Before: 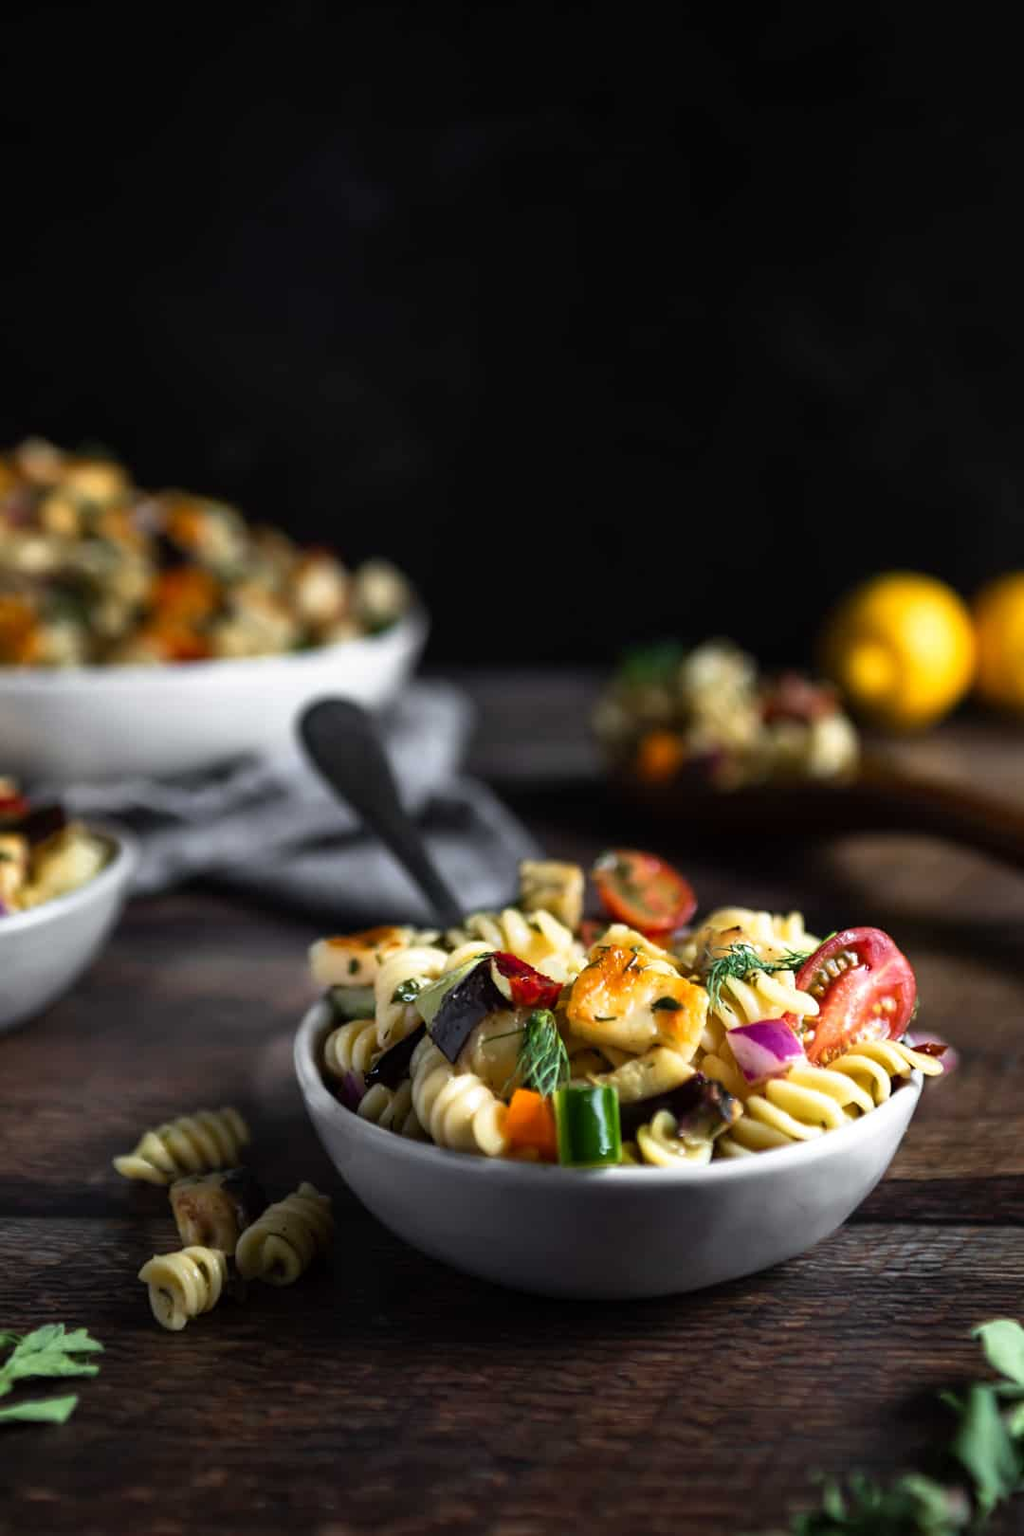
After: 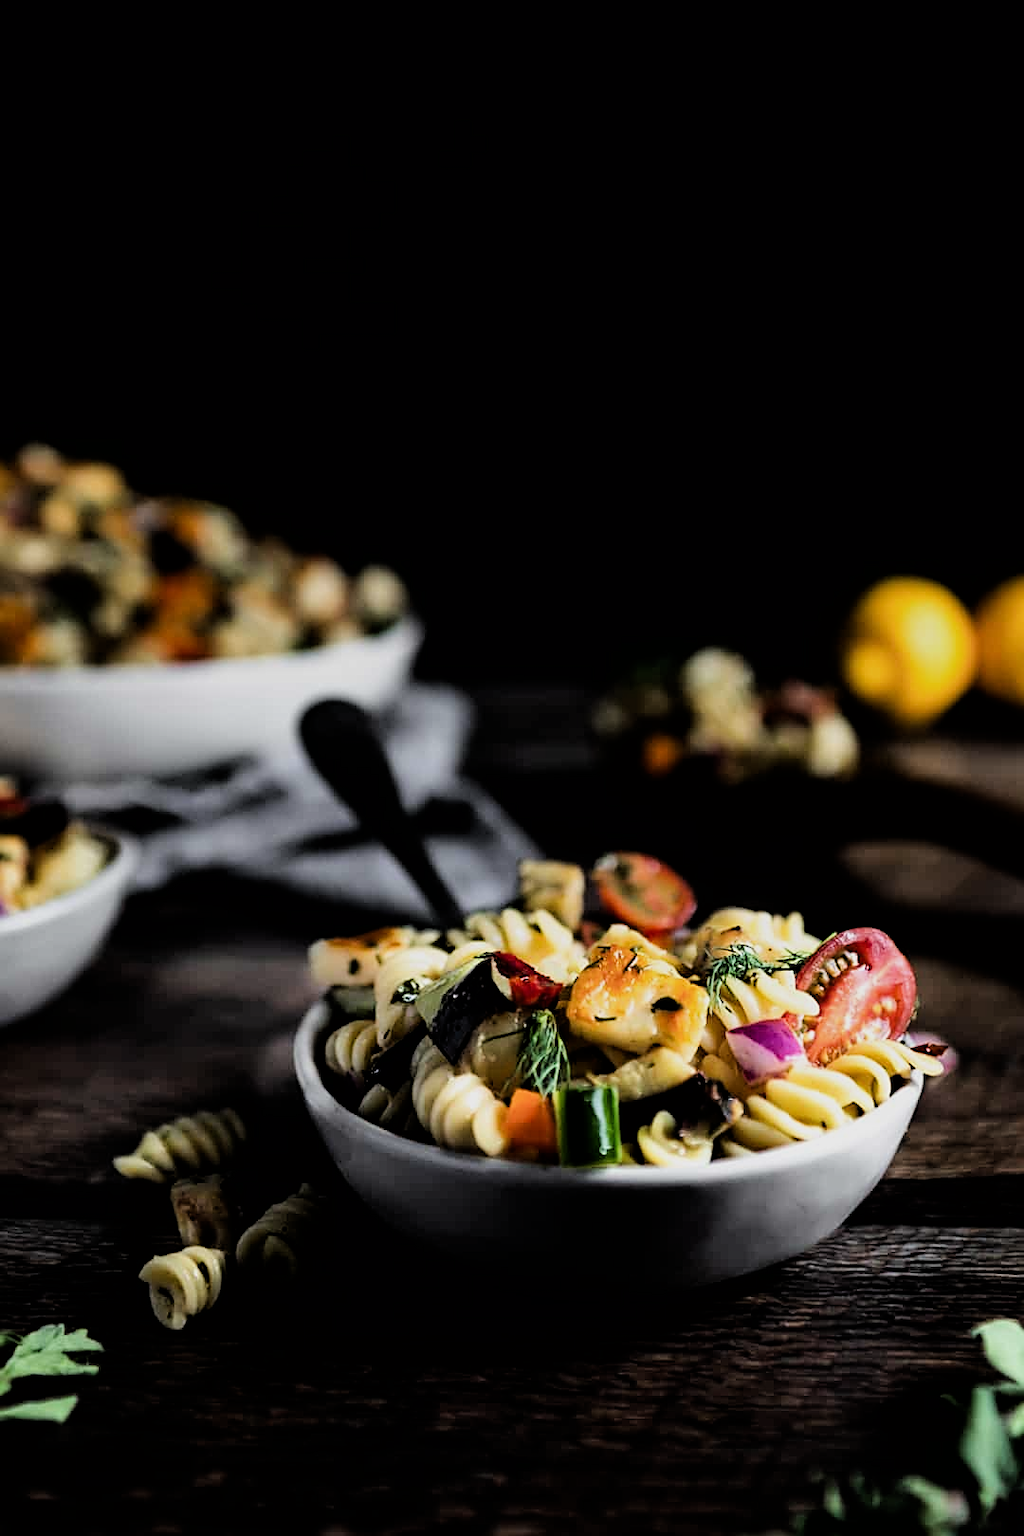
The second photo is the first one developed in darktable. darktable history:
sharpen: on, module defaults
tone equalizer: -8 EV -0.75 EV, -7 EV -0.7 EV, -6 EV -0.6 EV, -5 EV -0.4 EV, -3 EV 0.4 EV, -2 EV 0.6 EV, -1 EV 0.7 EV, +0 EV 0.75 EV, edges refinement/feathering 500, mask exposure compensation -1.57 EV, preserve details no
filmic rgb: black relative exposure -4.88 EV, hardness 2.82
graduated density: rotation 5.63°, offset 76.9
